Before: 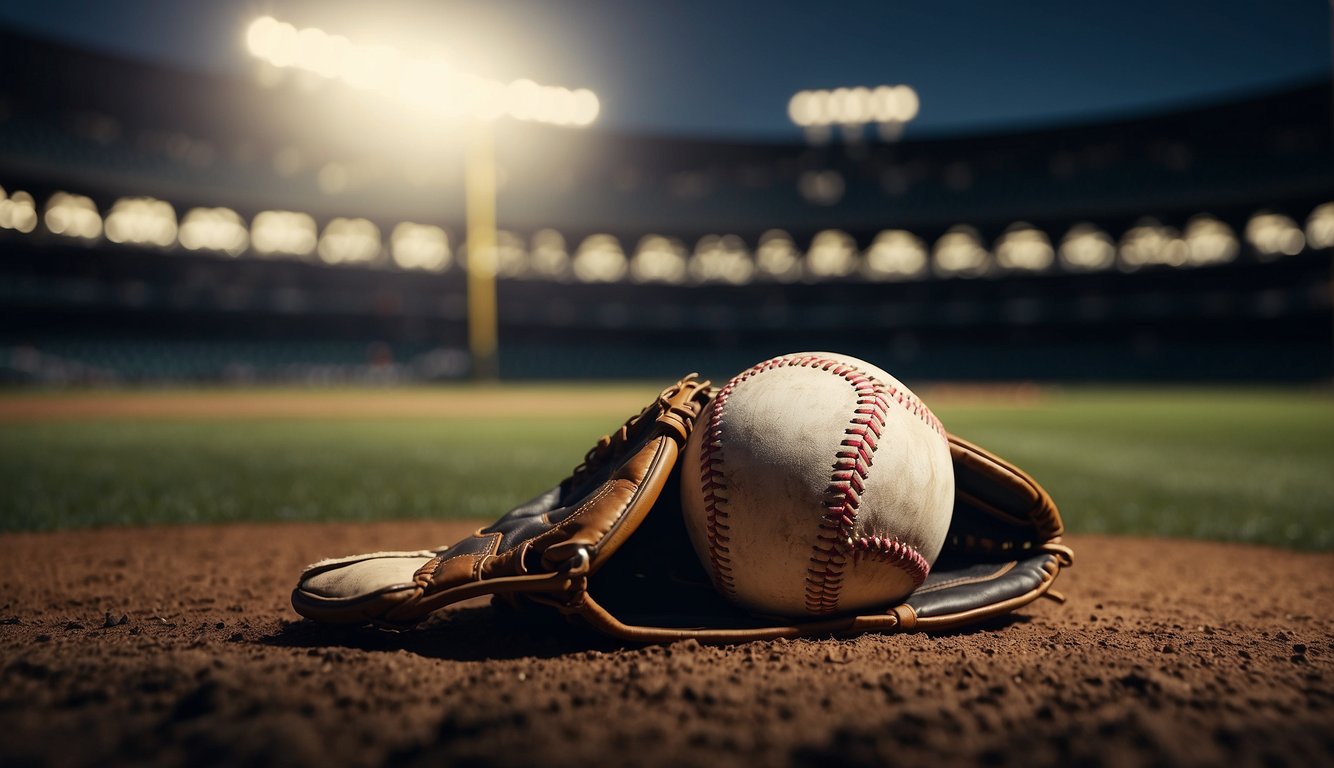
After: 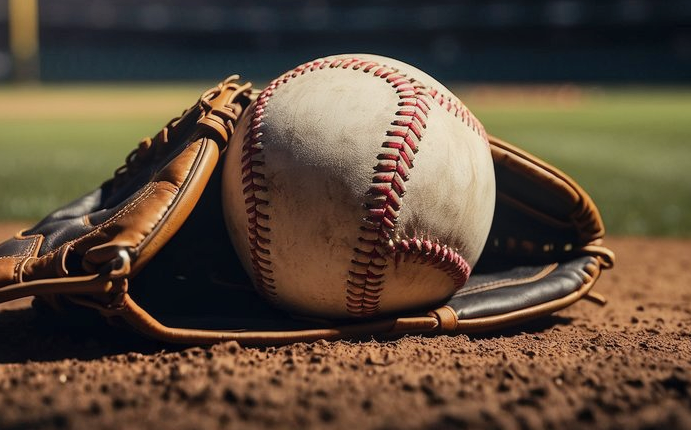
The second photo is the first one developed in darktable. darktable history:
shadows and highlights: white point adjustment 0.05, highlights color adjustment 55.9%, soften with gaussian
crop: left 34.479%, top 38.822%, right 13.718%, bottom 5.172%
local contrast: detail 110%
rotate and perspective: automatic cropping original format, crop left 0, crop top 0
